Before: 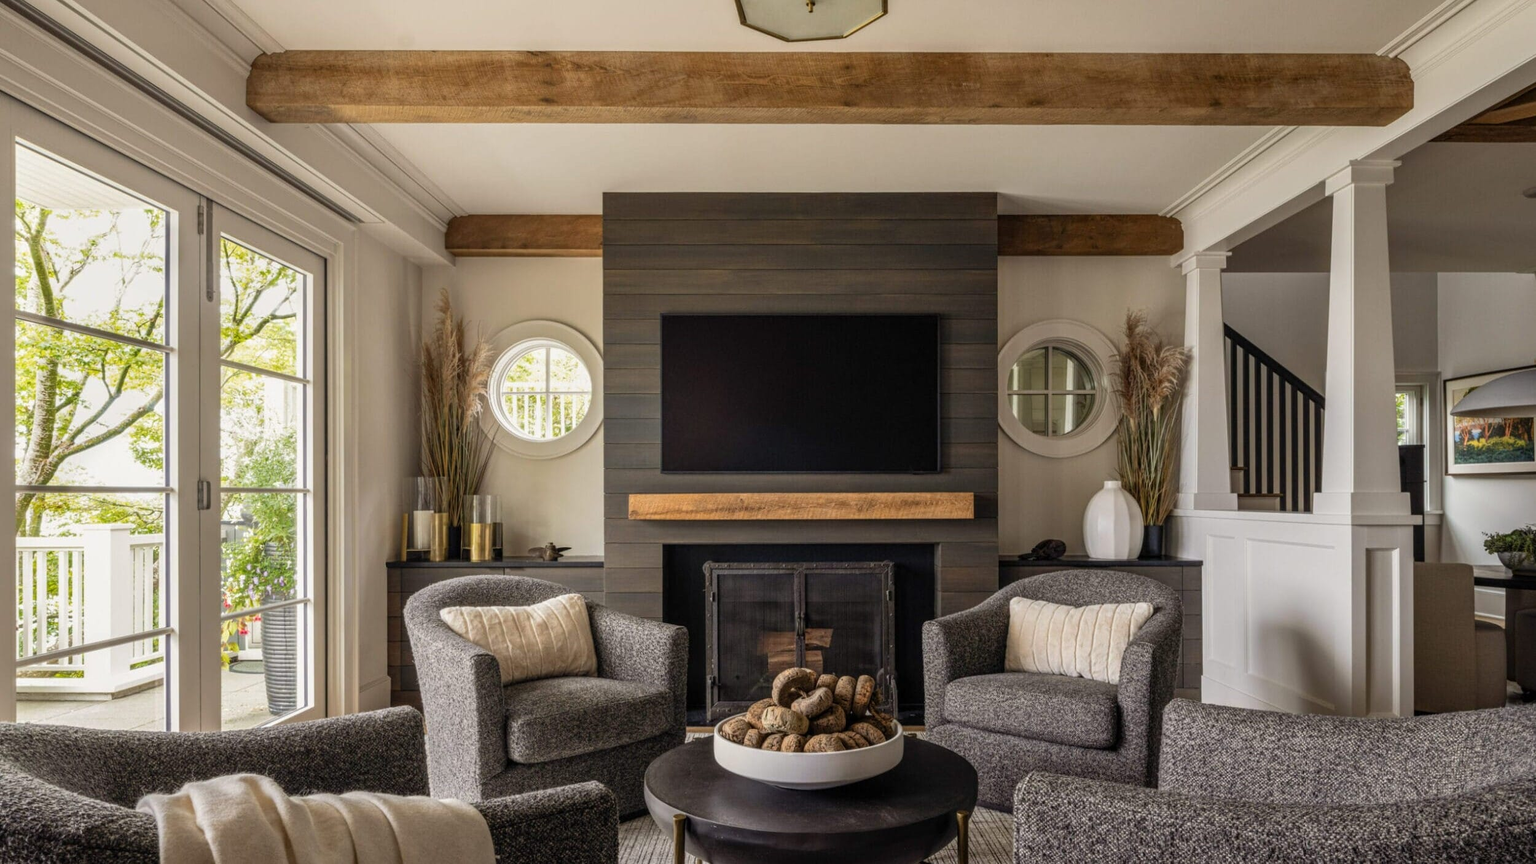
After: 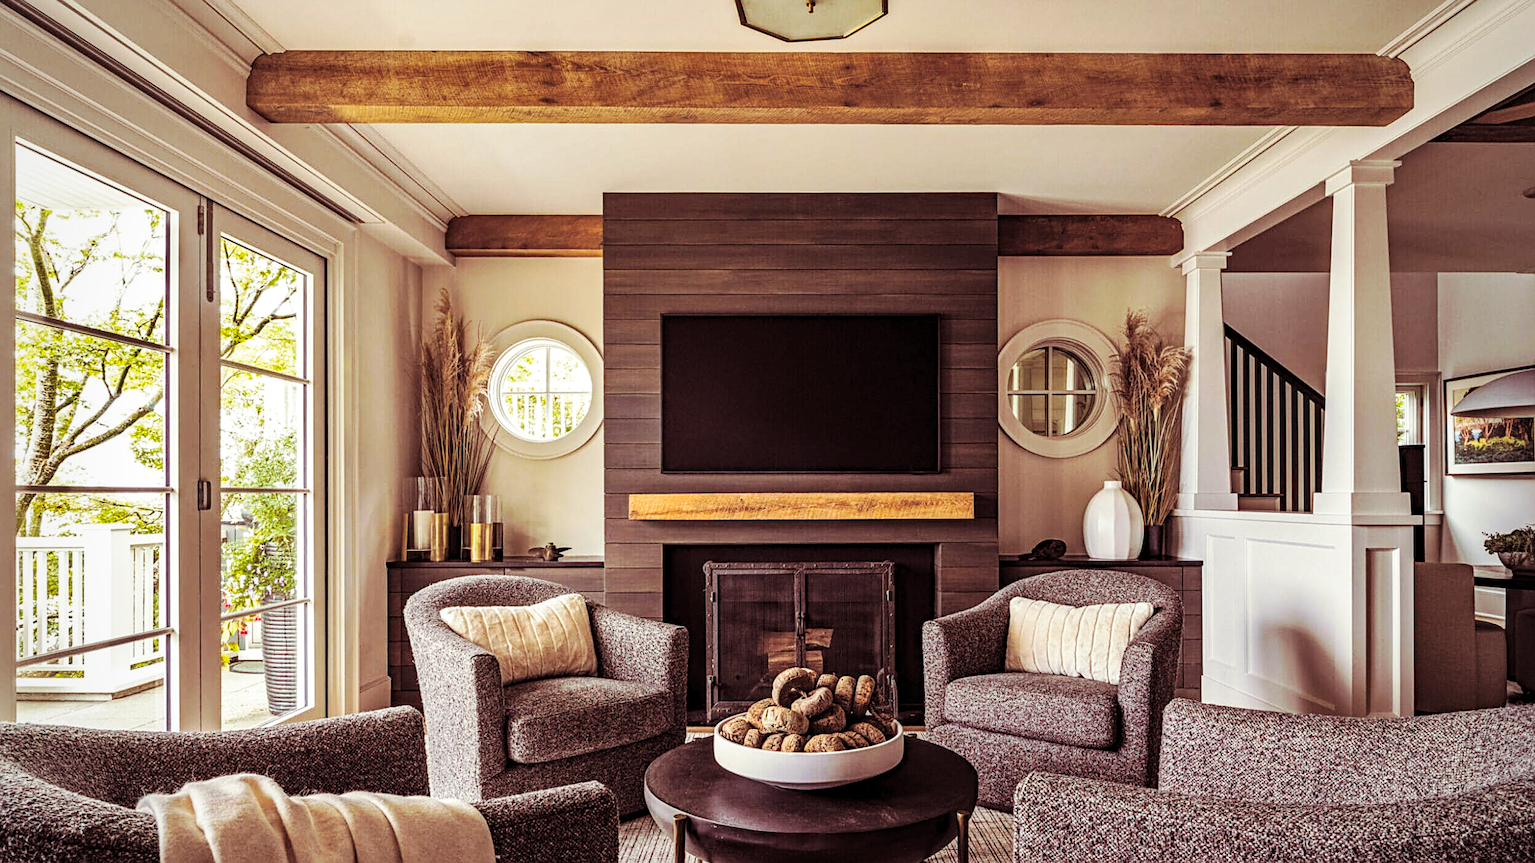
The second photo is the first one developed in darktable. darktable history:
sharpen: on, module defaults
base curve: curves: ch0 [(0, 0) (0.032, 0.025) (0.121, 0.166) (0.206, 0.329) (0.605, 0.79) (1, 1)], preserve colors none
split-toning: on, module defaults | blend: blend mode overlay, opacity 85%; mask: uniform (no mask)
vignetting: fall-off radius 93.87%
shadows and highlights: shadows 12, white point adjustment 1.2, soften with gaussian
local contrast: highlights 100%, shadows 100%, detail 120%, midtone range 0.2
haze removal: strength 0.29, distance 0.25, compatibility mode true, adaptive false
vibrance: on, module defaults
contrast brightness saturation: brightness 0.13
